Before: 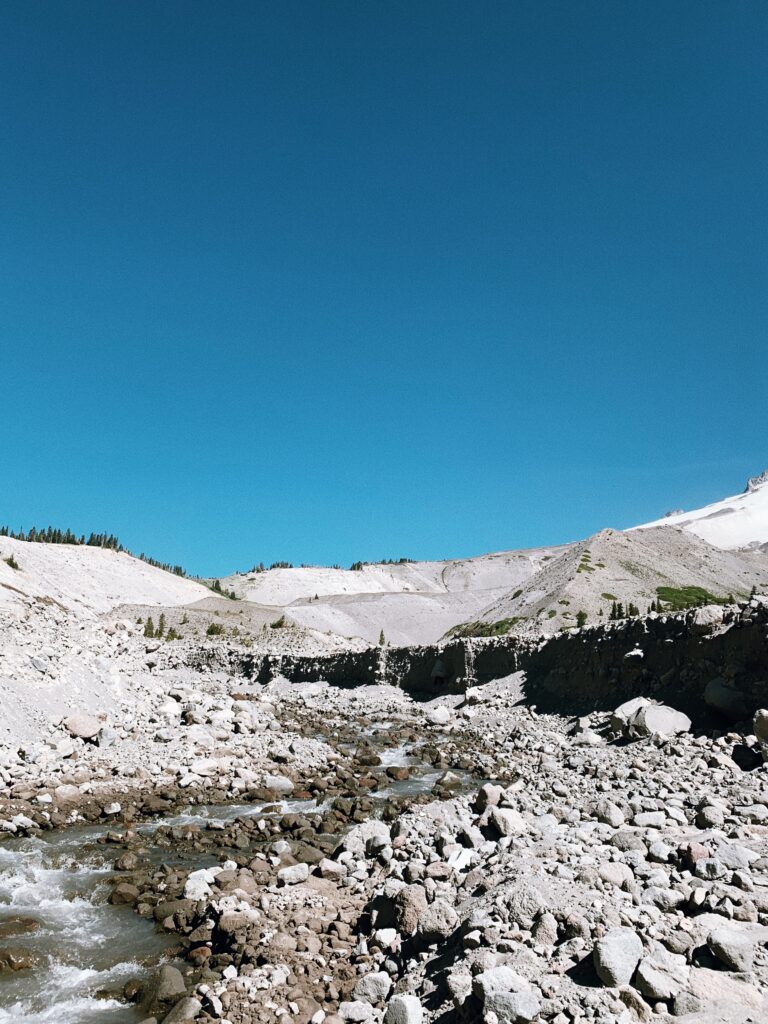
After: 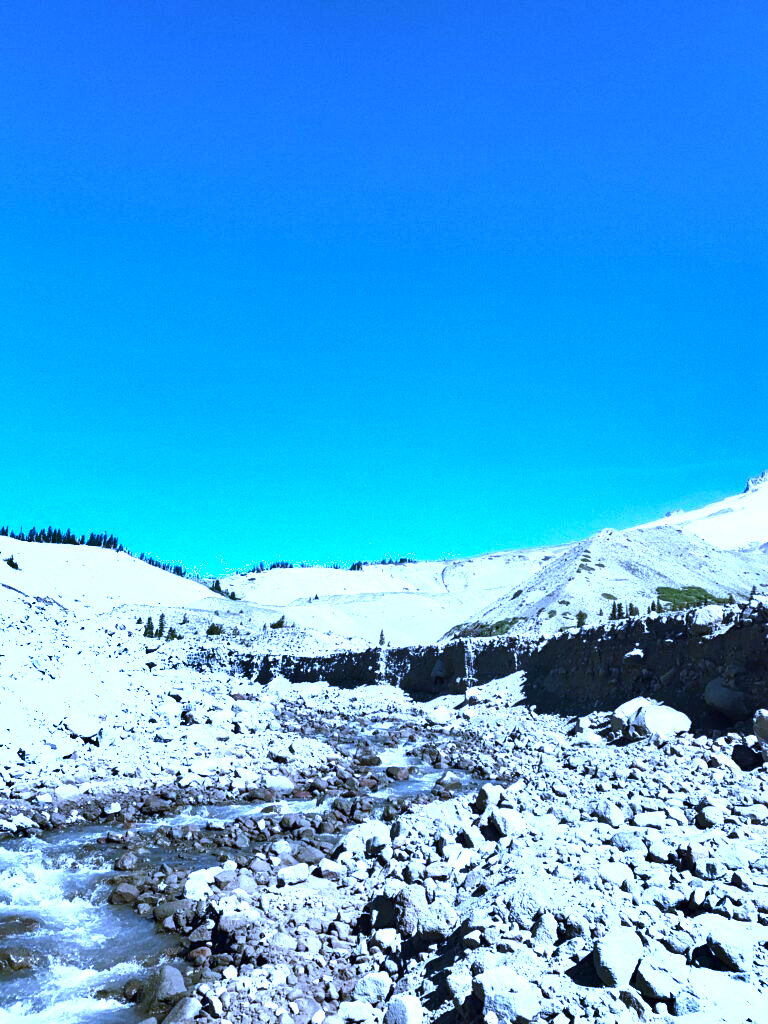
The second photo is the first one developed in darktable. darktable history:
exposure: exposure 1.089 EV, compensate highlight preservation false
white balance: red 0.766, blue 1.537
shadows and highlights: shadows 49, highlights -41, soften with gaussian
